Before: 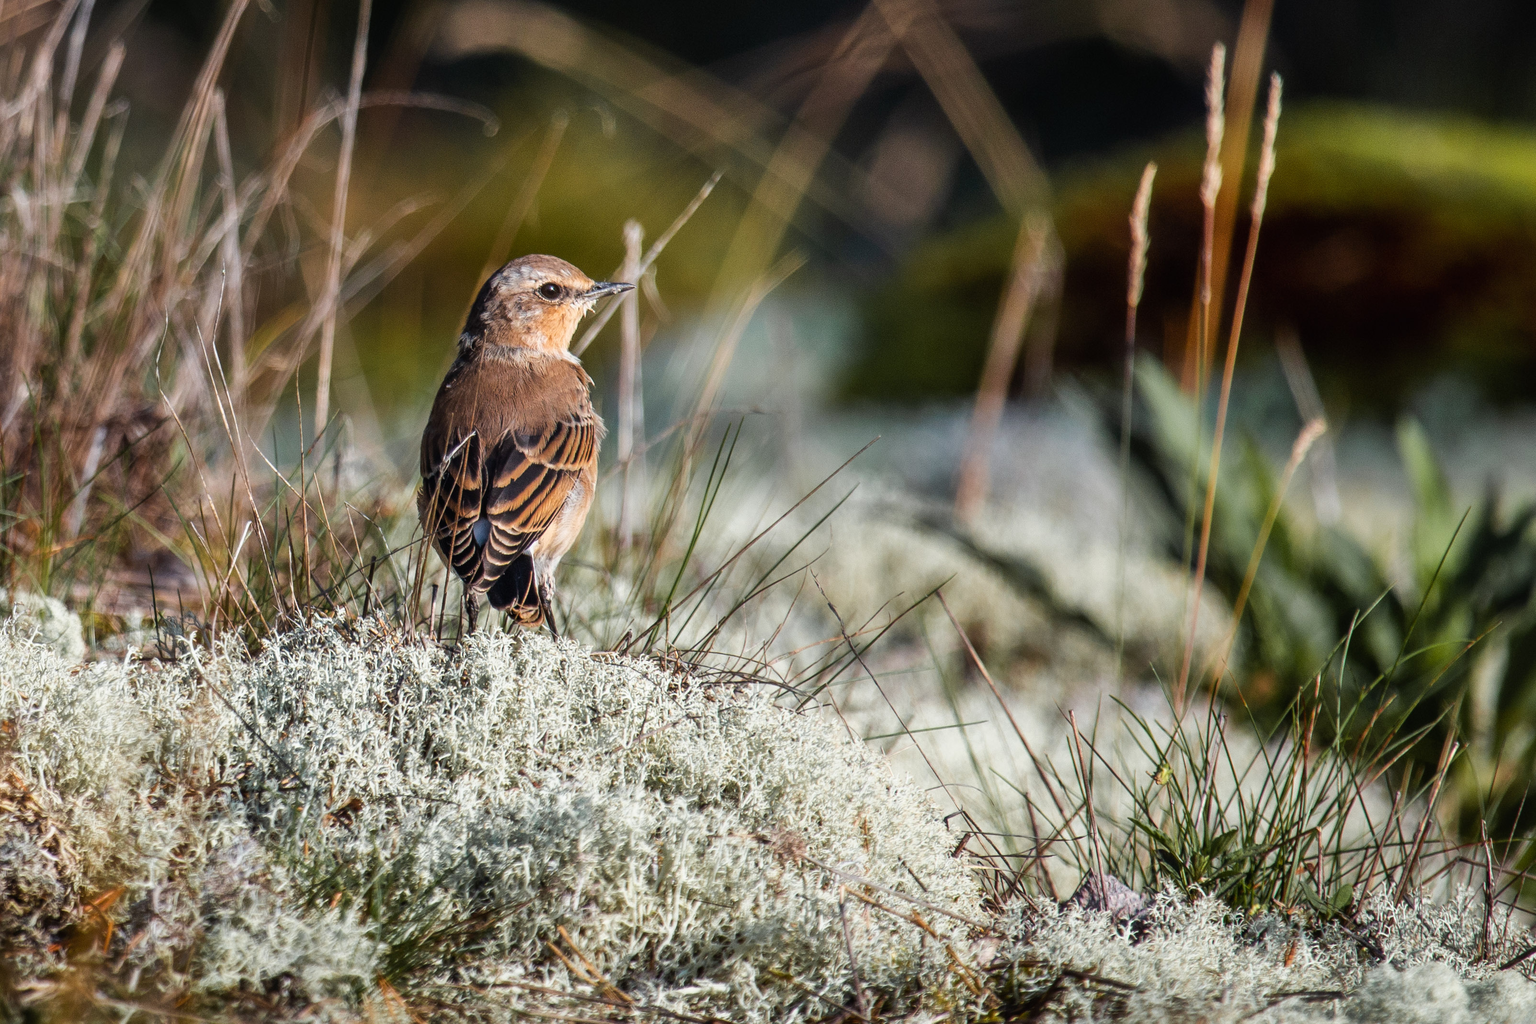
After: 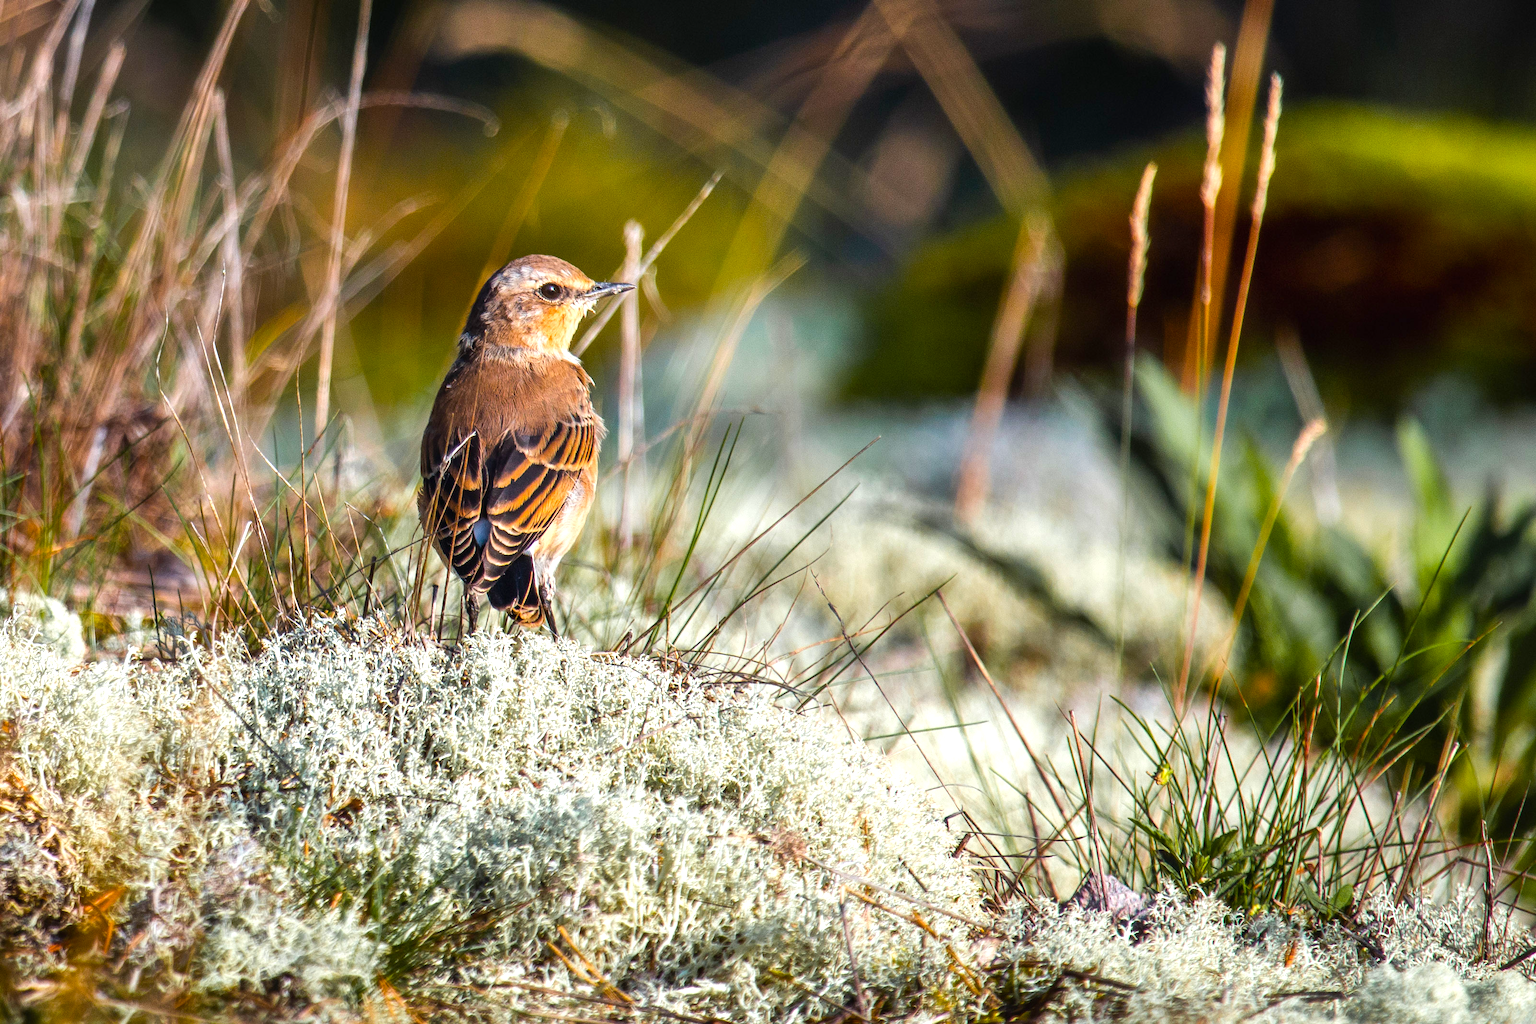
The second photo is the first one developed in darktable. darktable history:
color balance rgb: perceptual saturation grading › global saturation 19.339%, global vibrance 34.429%
exposure: exposure 0.549 EV, compensate exposure bias true, compensate highlight preservation false
